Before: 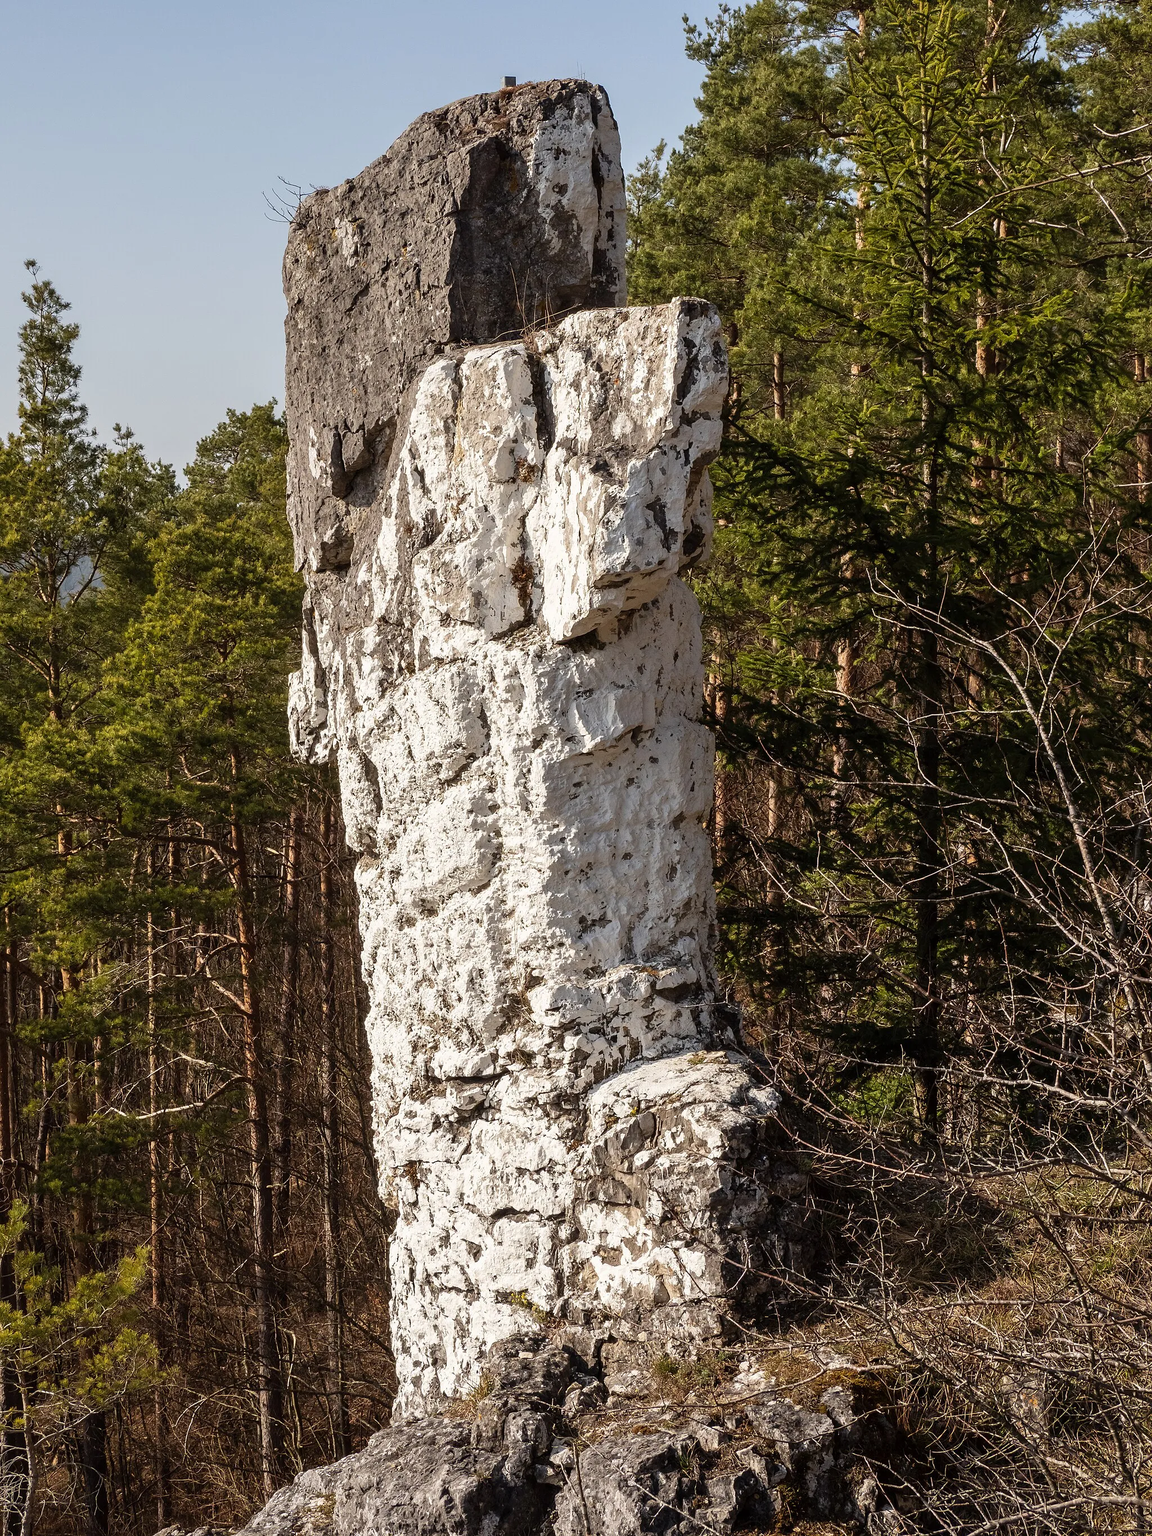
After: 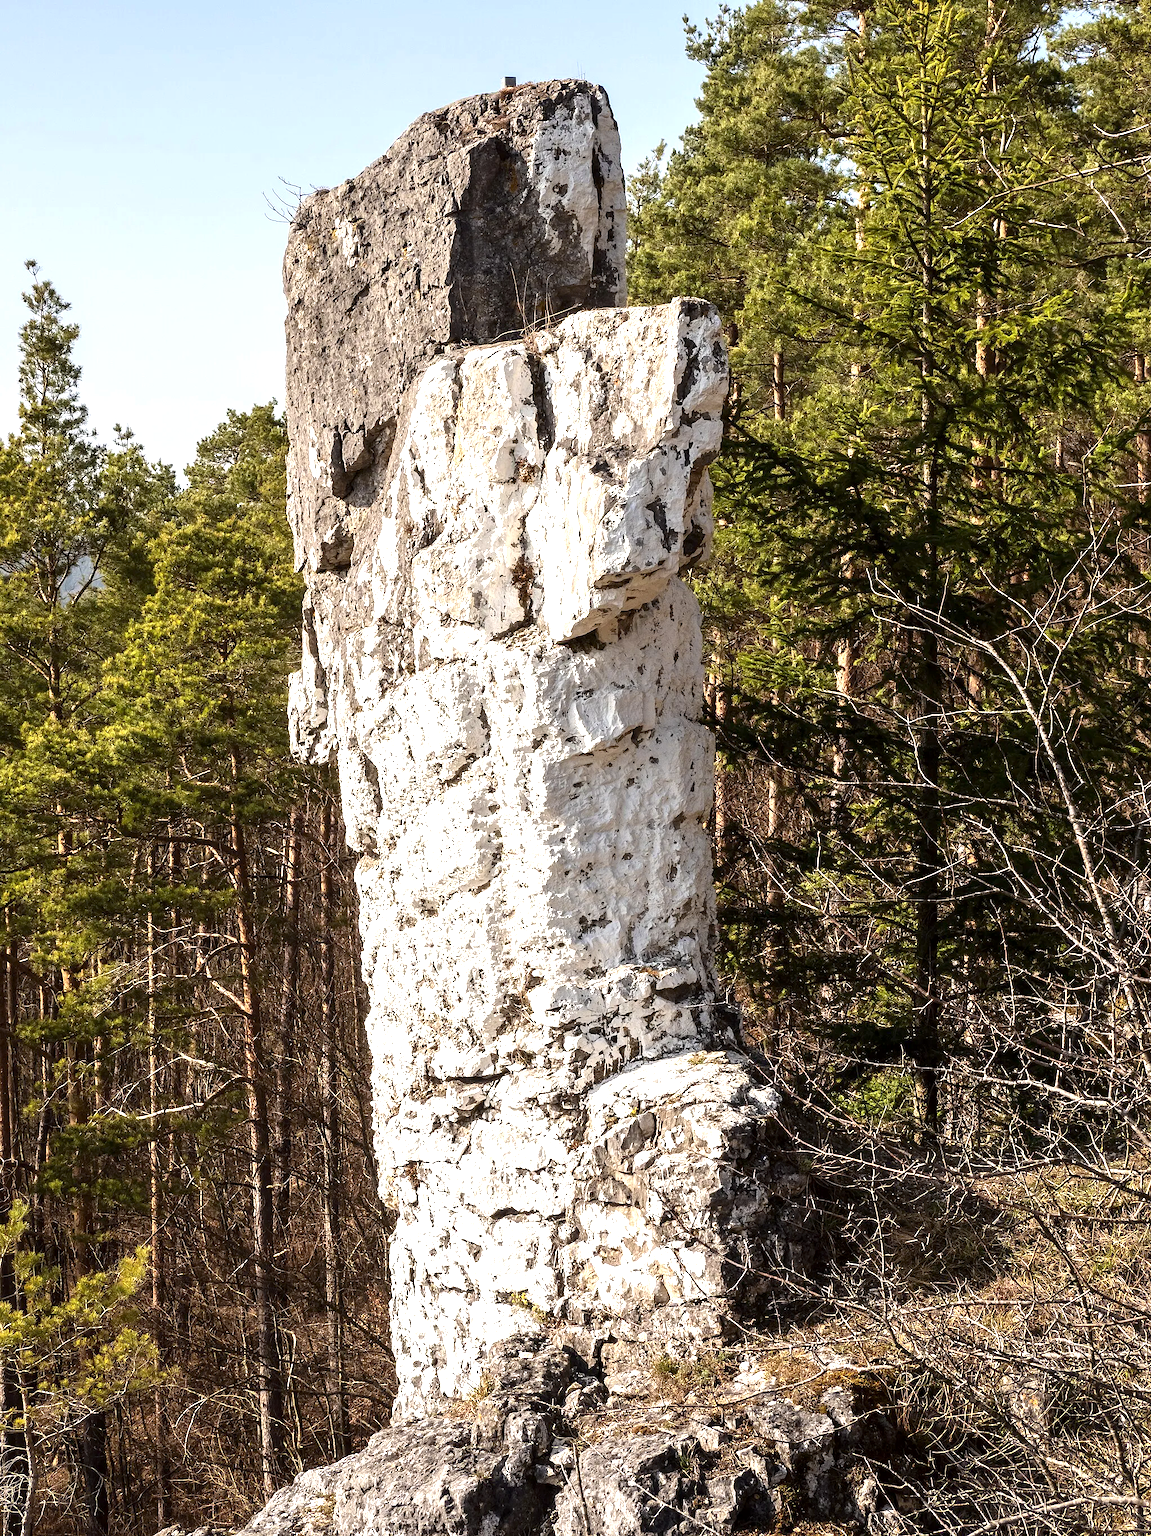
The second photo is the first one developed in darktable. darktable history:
color zones: curves: ch0 [(0, 0.352) (0.143, 0.407) (0.286, 0.386) (0.429, 0.431) (0.571, 0.829) (0.714, 0.853) (0.857, 0.833) (1, 0.352)]; ch1 [(0, 0.604) (0.072, 0.726) (0.096, 0.608) (0.205, 0.007) (0.571, -0.006) (0.839, -0.013) (0.857, -0.012) (1, 0.604)], mix -120.68%
exposure: black level correction 0.001, exposure 0.961 EV, compensate highlight preservation false
contrast brightness saturation: contrast 0.113, saturation -0.173
tone equalizer: edges refinement/feathering 500, mask exposure compensation -1.57 EV, preserve details no
